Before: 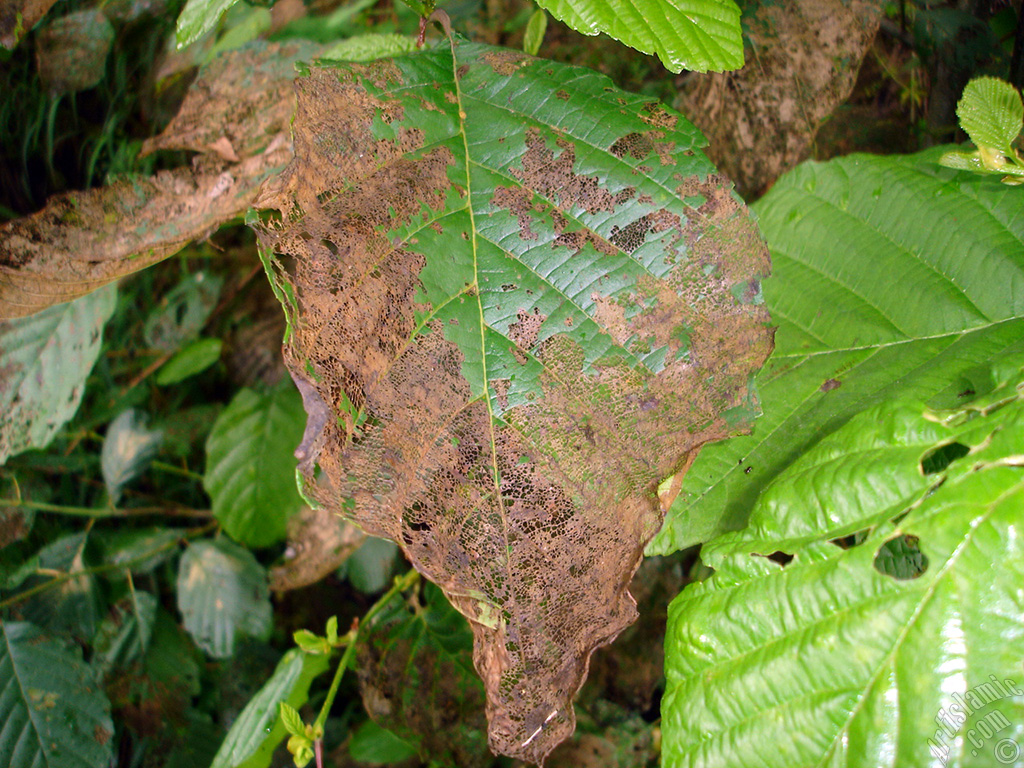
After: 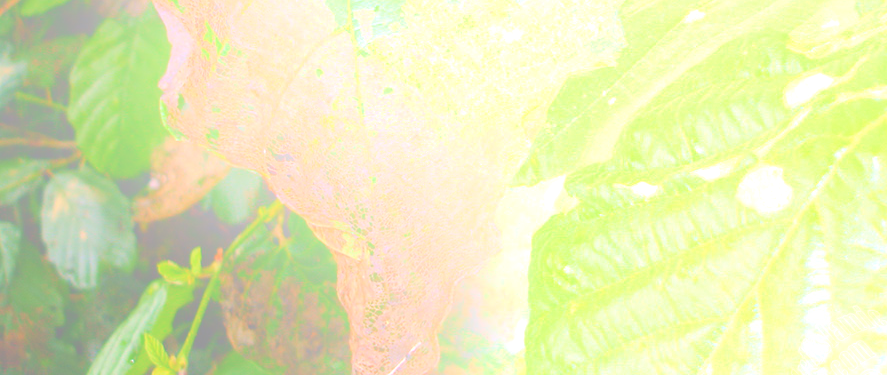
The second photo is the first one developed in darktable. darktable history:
crop and rotate: left 13.306%, top 48.129%, bottom 2.928%
bloom: size 25%, threshold 5%, strength 90%
